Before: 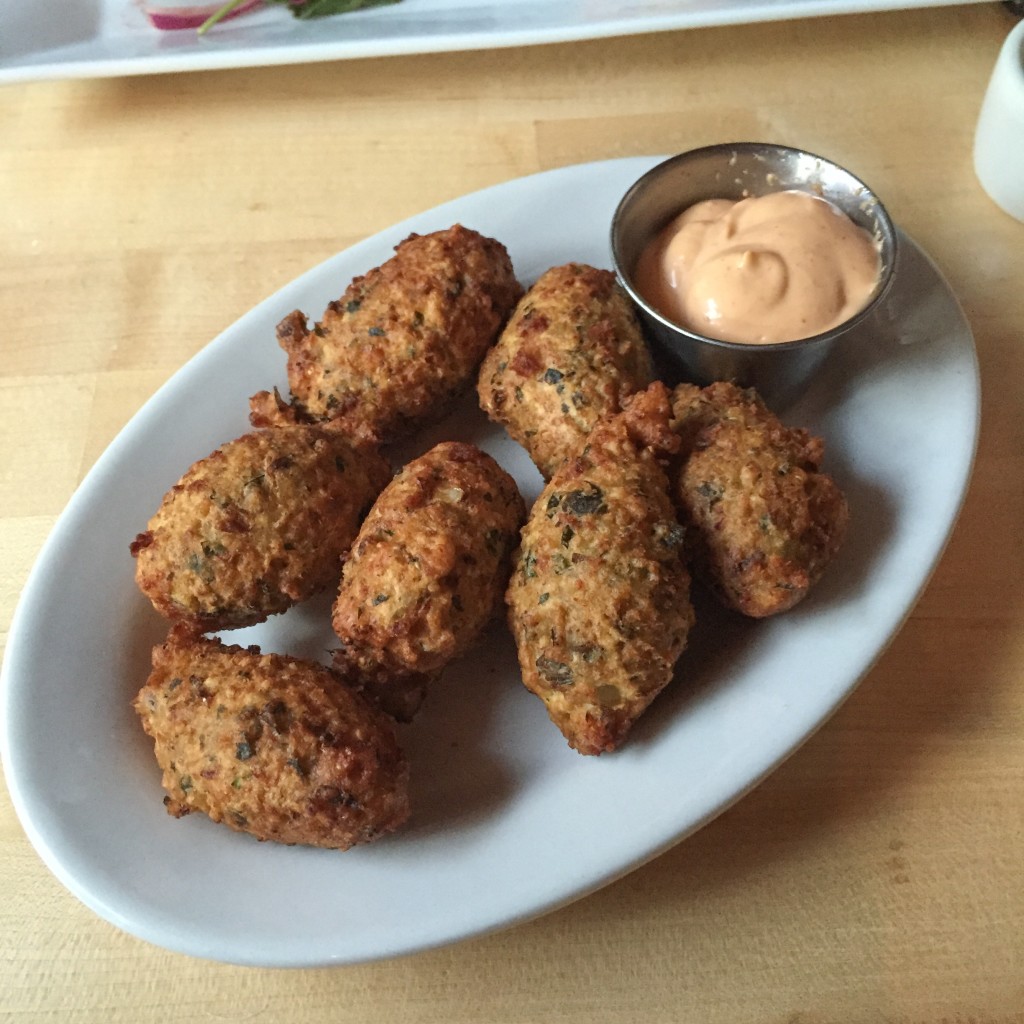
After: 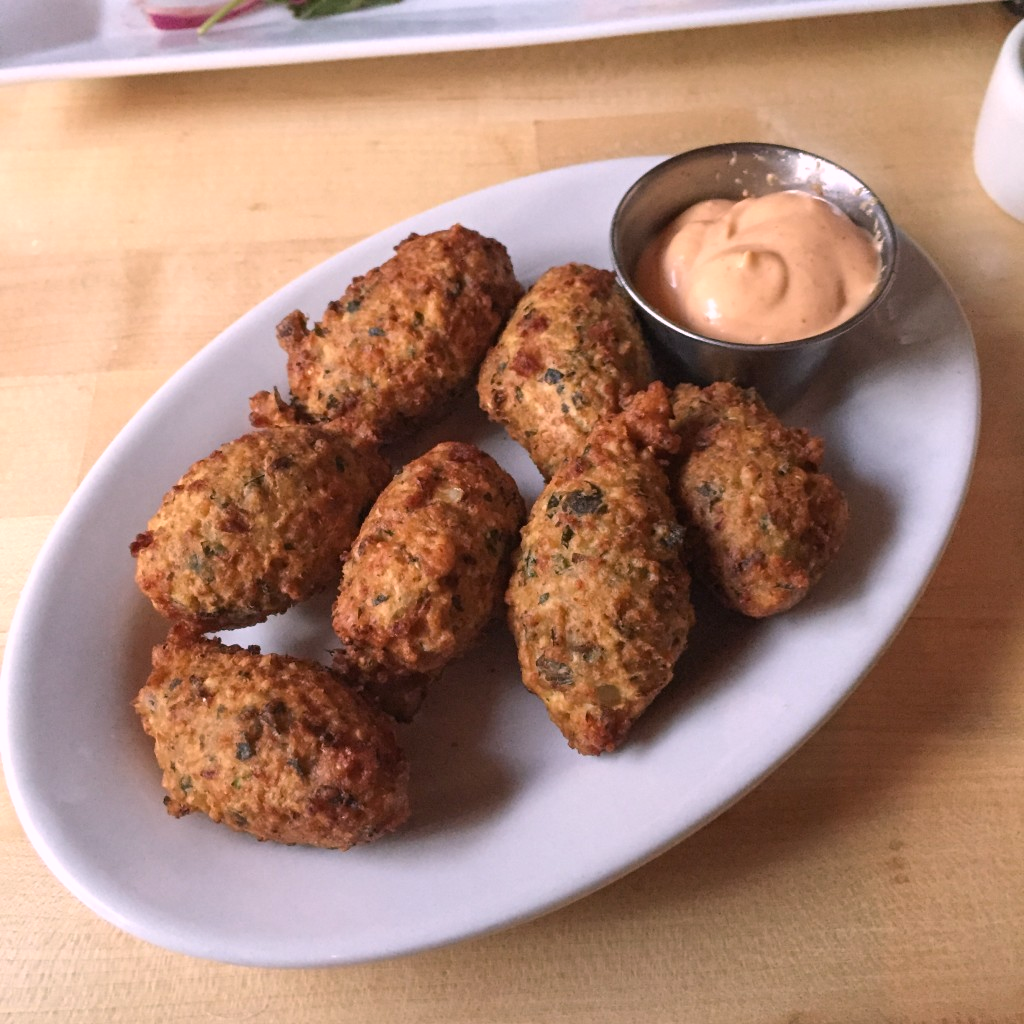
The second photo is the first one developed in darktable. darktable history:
white balance: red 1.05, blue 1.072
color correction: highlights a* 7.34, highlights b* 4.37
